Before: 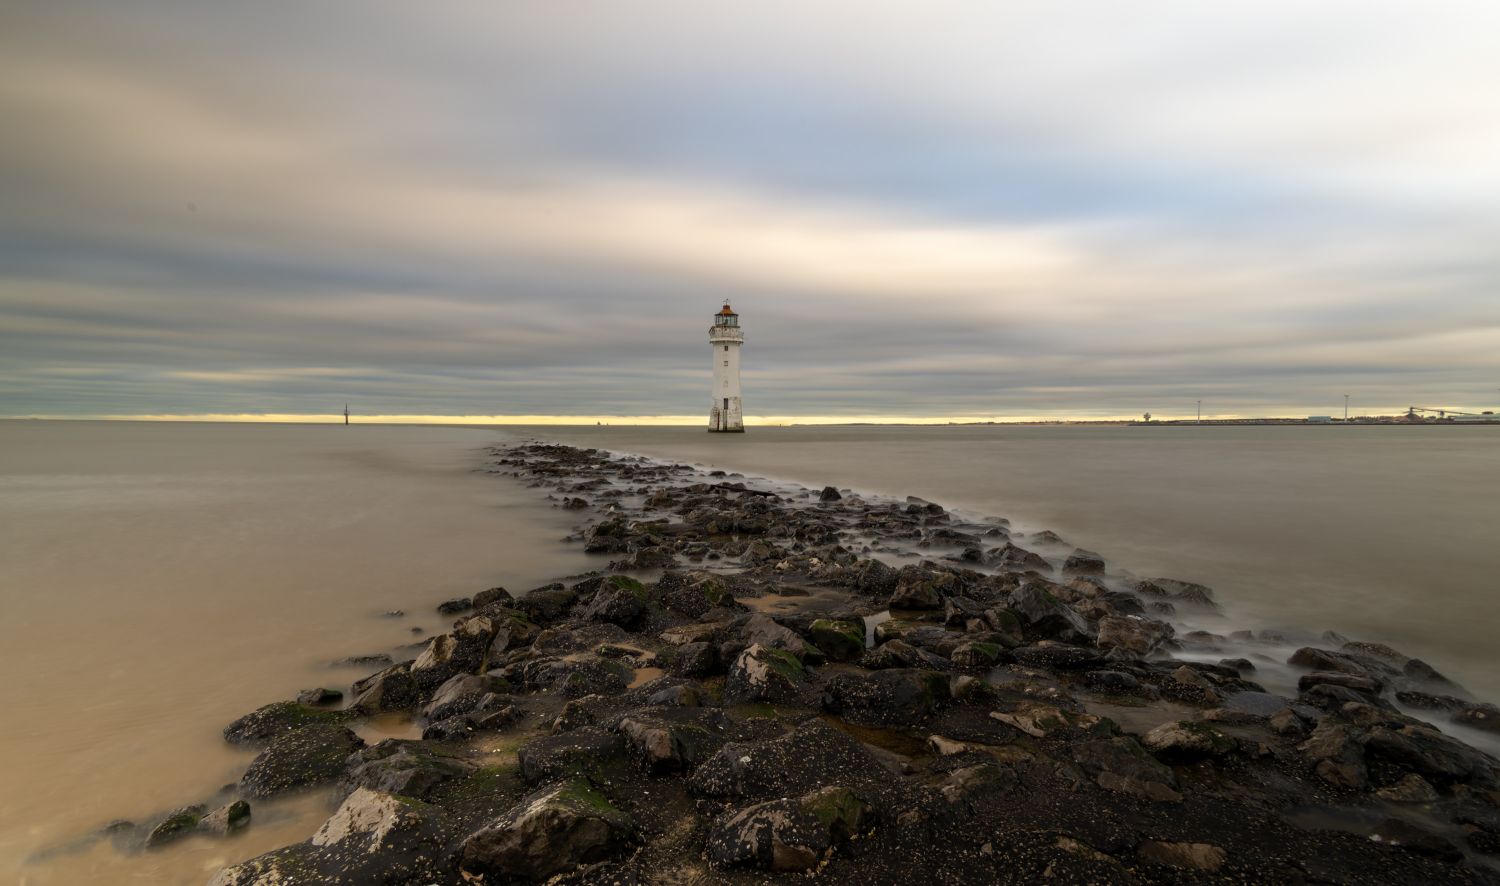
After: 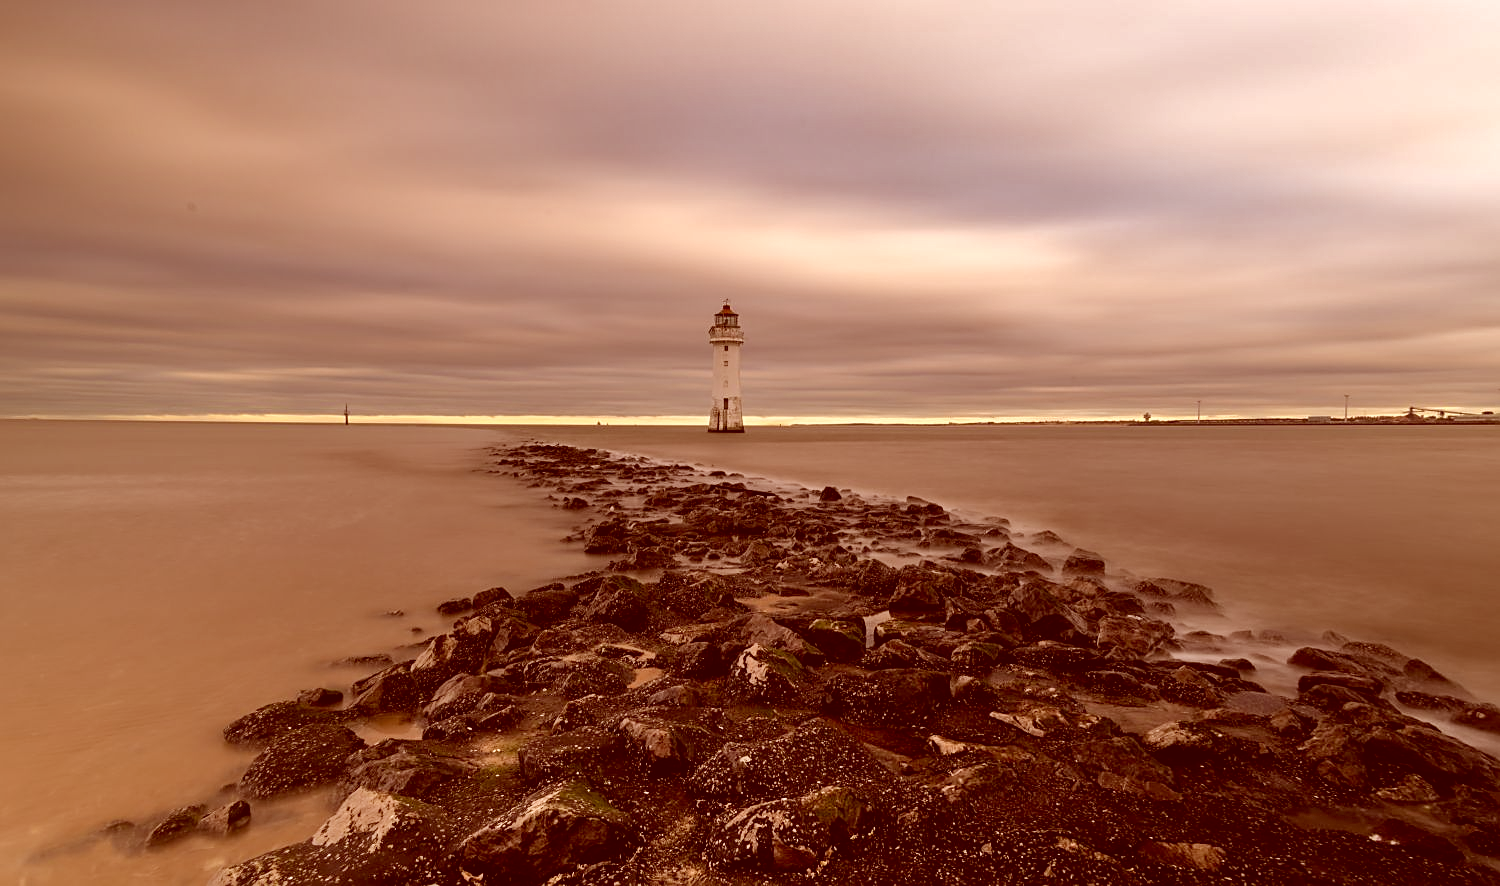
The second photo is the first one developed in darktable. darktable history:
color correction: highlights a* 9.03, highlights b* 8.71, shadows a* 40, shadows b* 40, saturation 0.8
shadows and highlights: low approximation 0.01, soften with gaussian
sharpen: on, module defaults
